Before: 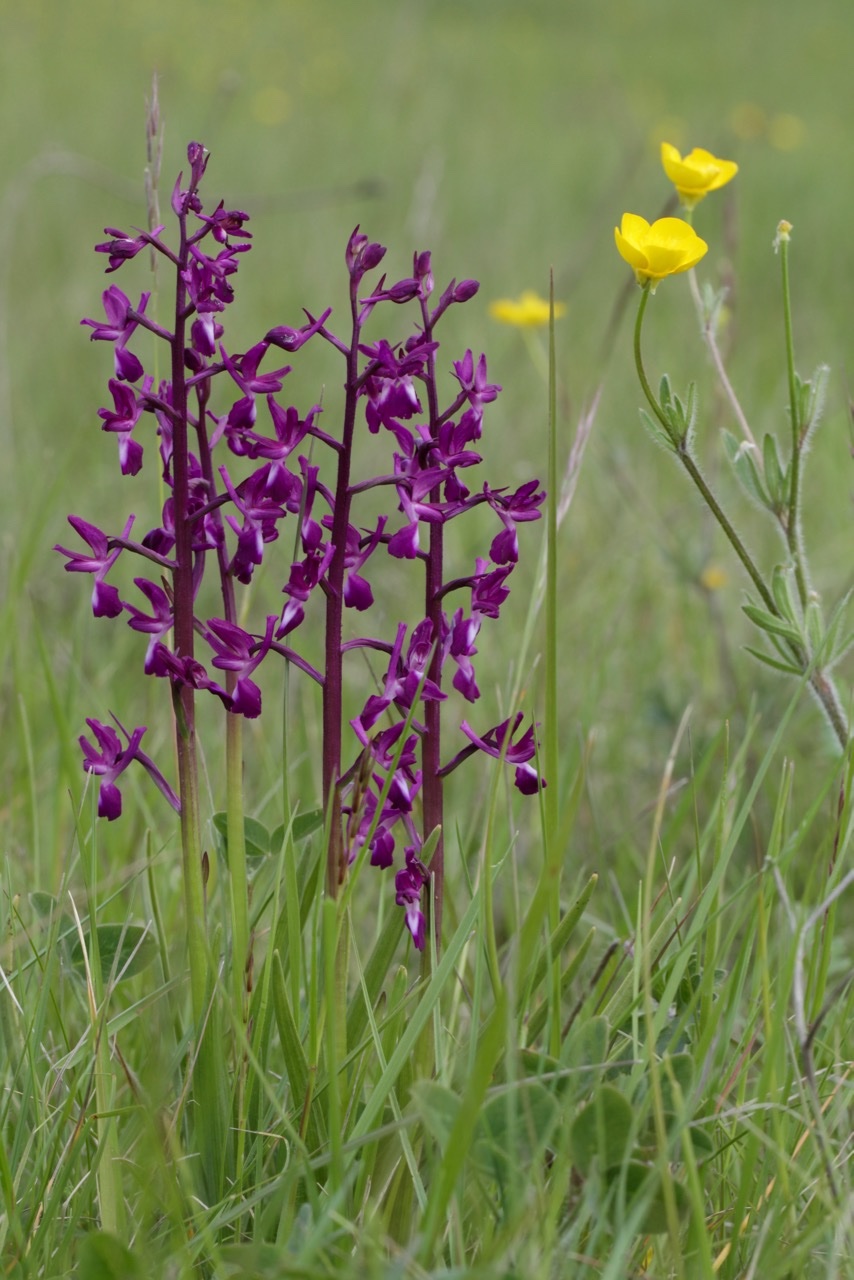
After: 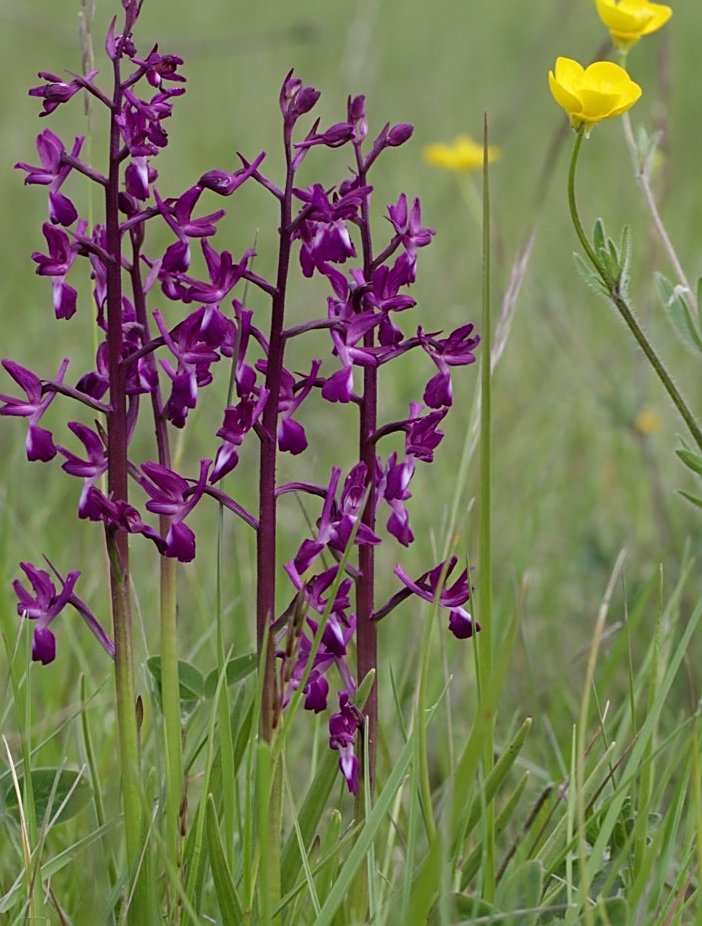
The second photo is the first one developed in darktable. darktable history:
crop: left 7.751%, top 12.199%, right 9.958%, bottom 15.437%
sharpen: on, module defaults
